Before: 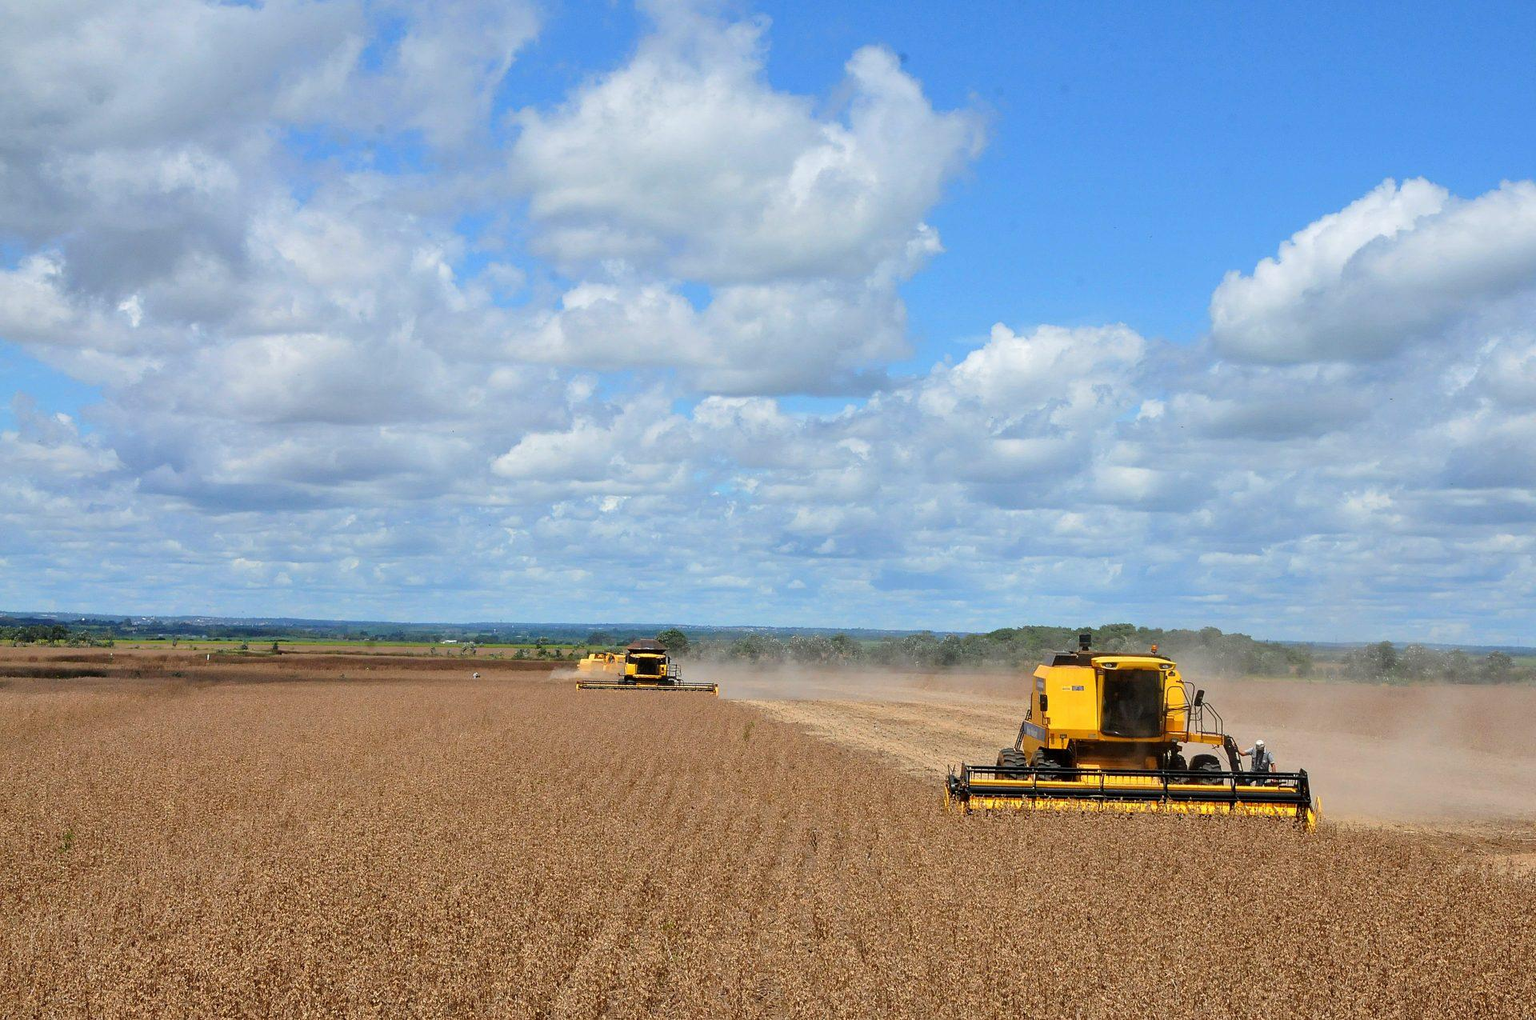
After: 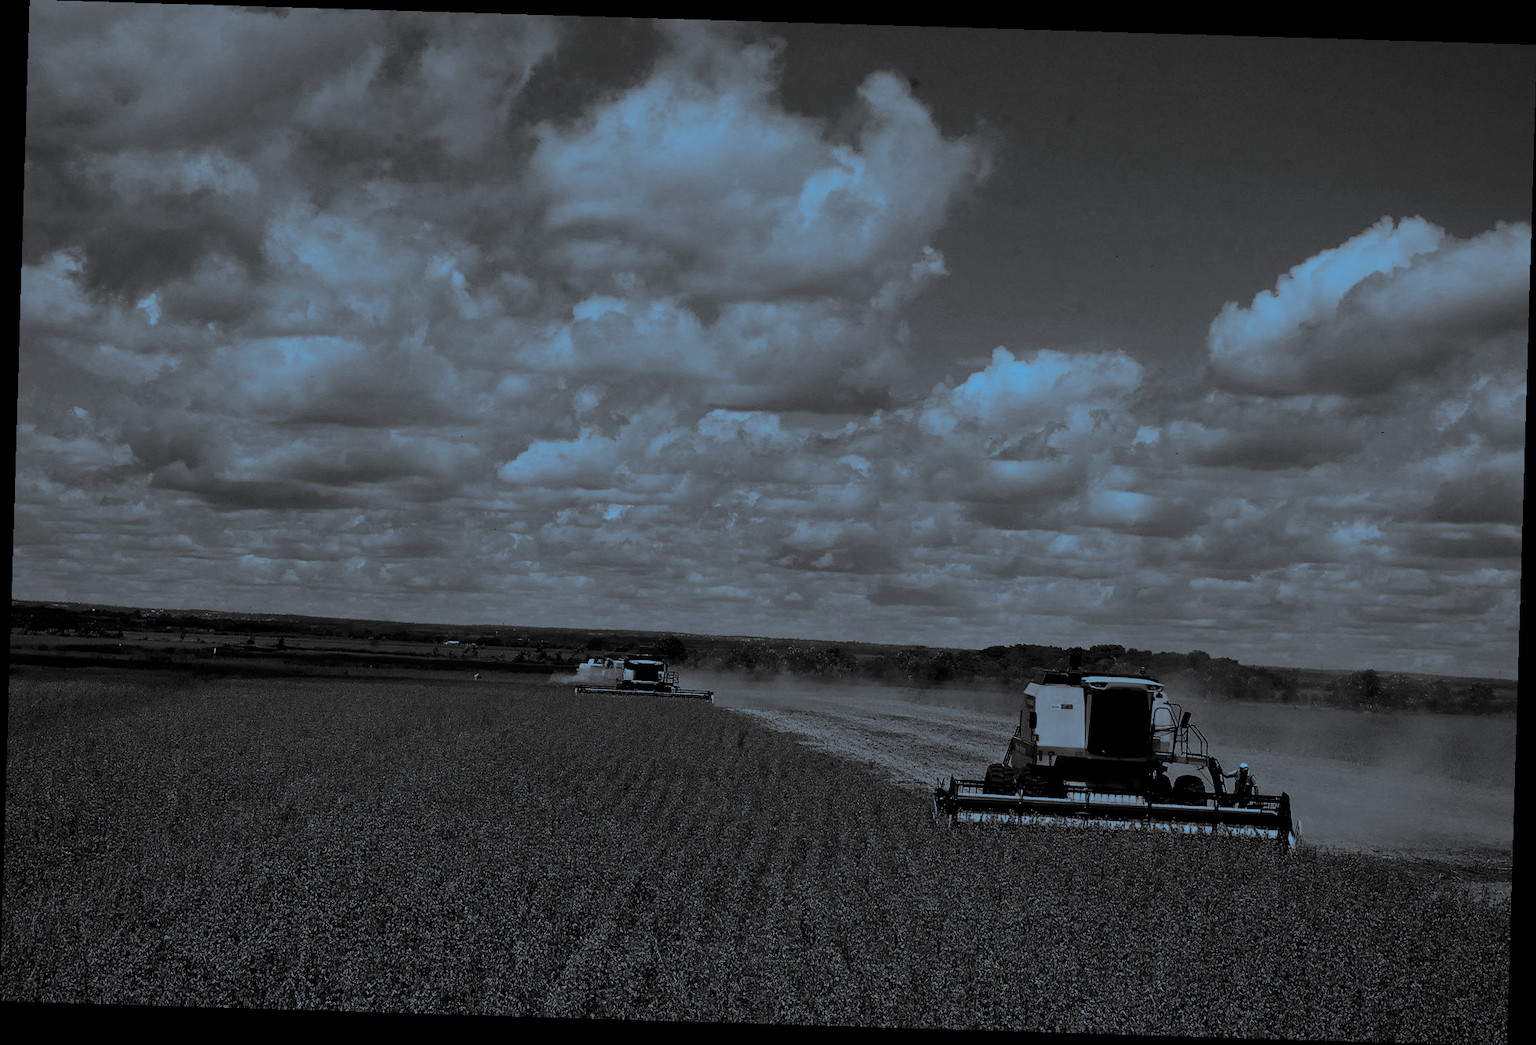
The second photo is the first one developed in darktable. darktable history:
color zones: curves: ch1 [(0.24, 0.629) (0.75, 0.5)]; ch2 [(0.255, 0.454) (0.745, 0.491)], mix 102.12%
haze removal: strength -0.05
contrast brightness saturation: contrast 0.02, brightness -1, saturation -1
vignetting: fall-off radius 45%, brightness -0.33
split-toning: shadows › hue 220°, shadows › saturation 0.64, highlights › hue 220°, highlights › saturation 0.64, balance 0, compress 5.22%
color balance rgb: shadows lift › chroma 3%, shadows lift › hue 280.8°, power › hue 330°, highlights gain › chroma 3%, highlights gain › hue 75.6°, global offset › luminance -1%, perceptual saturation grading › global saturation 20%, perceptual saturation grading › highlights -25%, perceptual saturation grading › shadows 50%, global vibrance 20%
rotate and perspective: rotation 1.72°, automatic cropping off
filmic rgb: black relative exposure -5 EV, hardness 2.88, contrast 1.4, highlights saturation mix -20%
